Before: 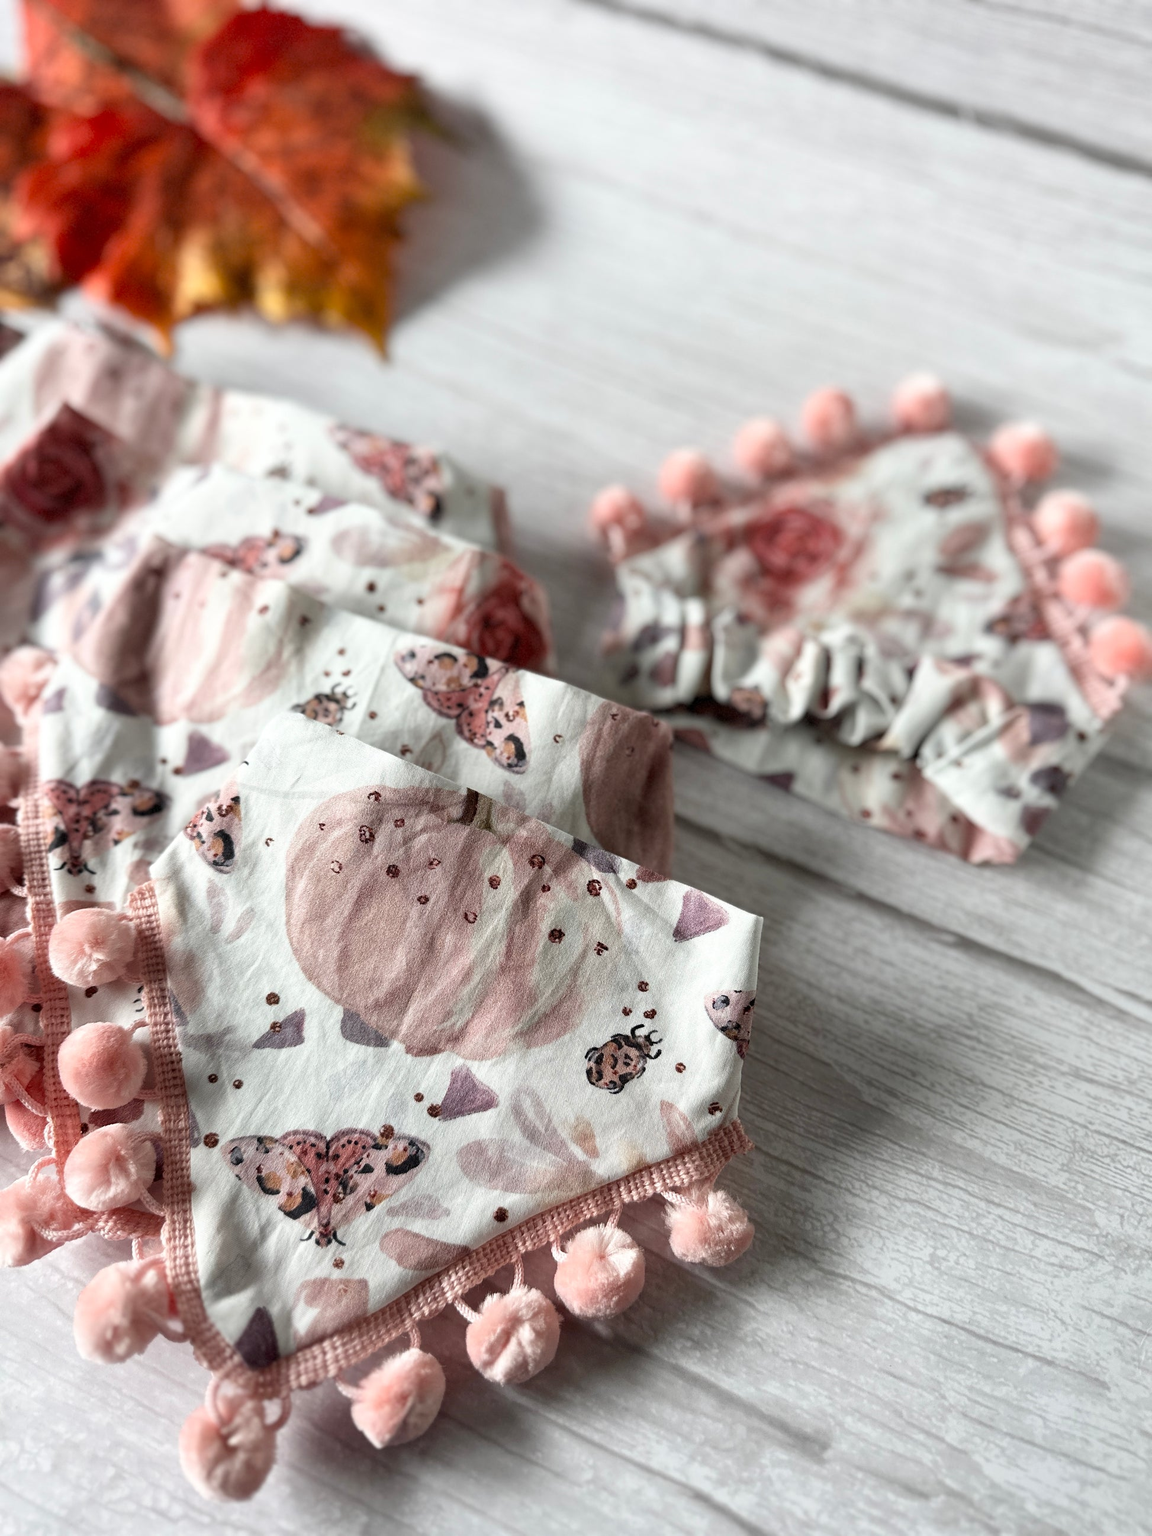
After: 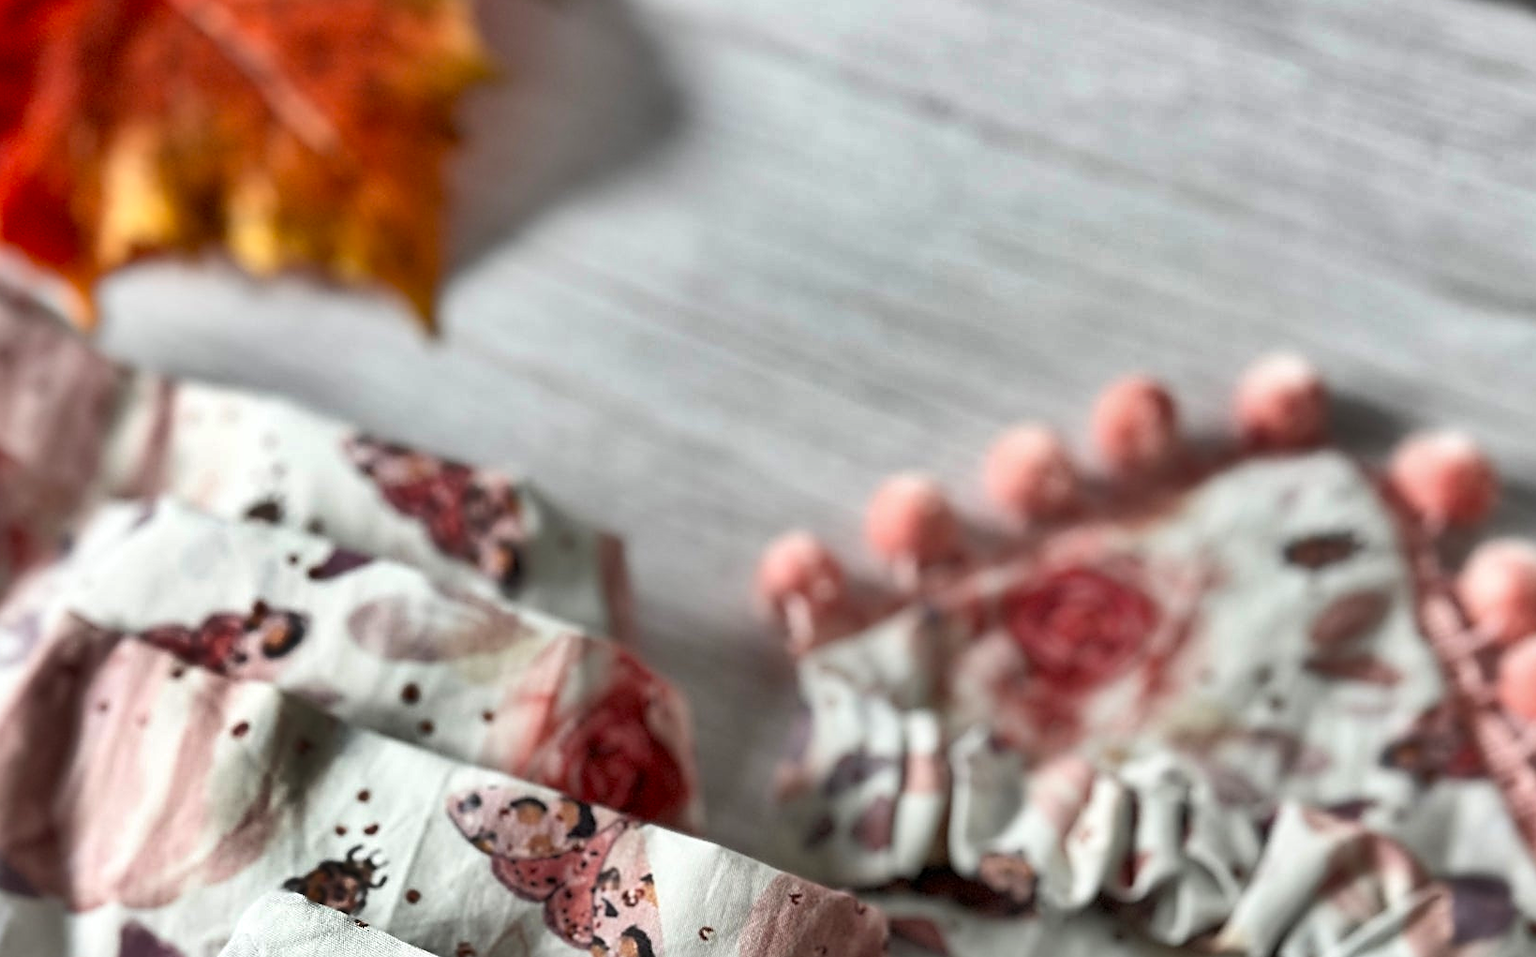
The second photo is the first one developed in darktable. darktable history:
contrast brightness saturation: contrast 0.084, saturation 0.196
shadows and highlights: white point adjustment 0.133, highlights -71.13, soften with gaussian
sharpen: on, module defaults
crop and rotate: left 9.715%, top 9.746%, right 6.047%, bottom 50.846%
